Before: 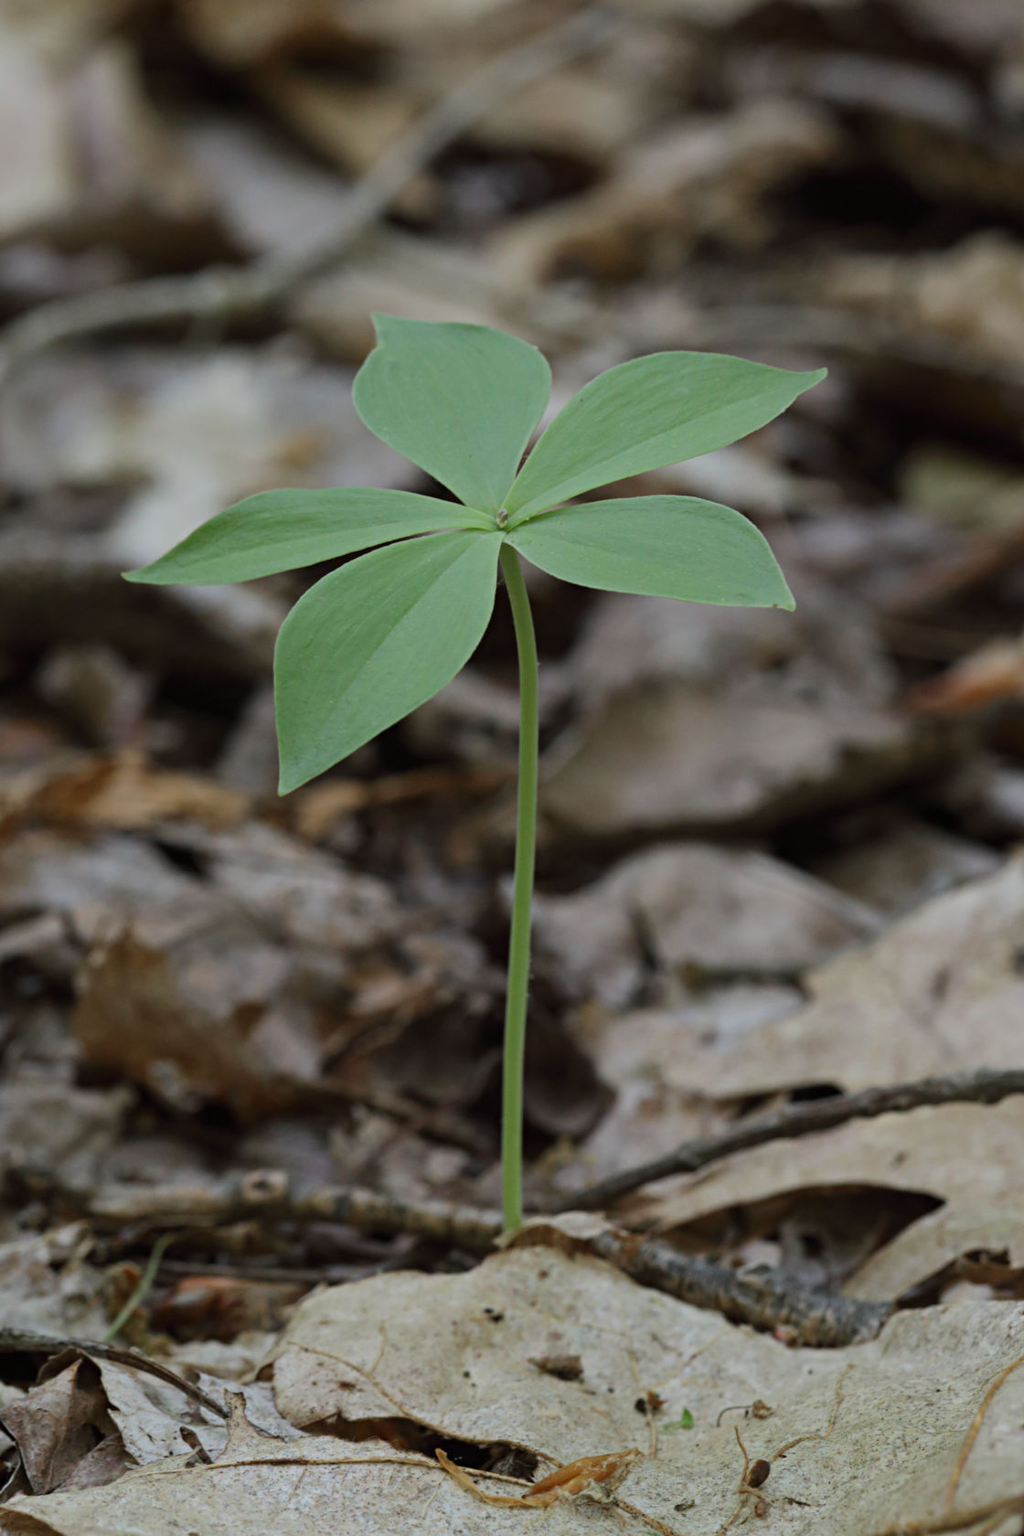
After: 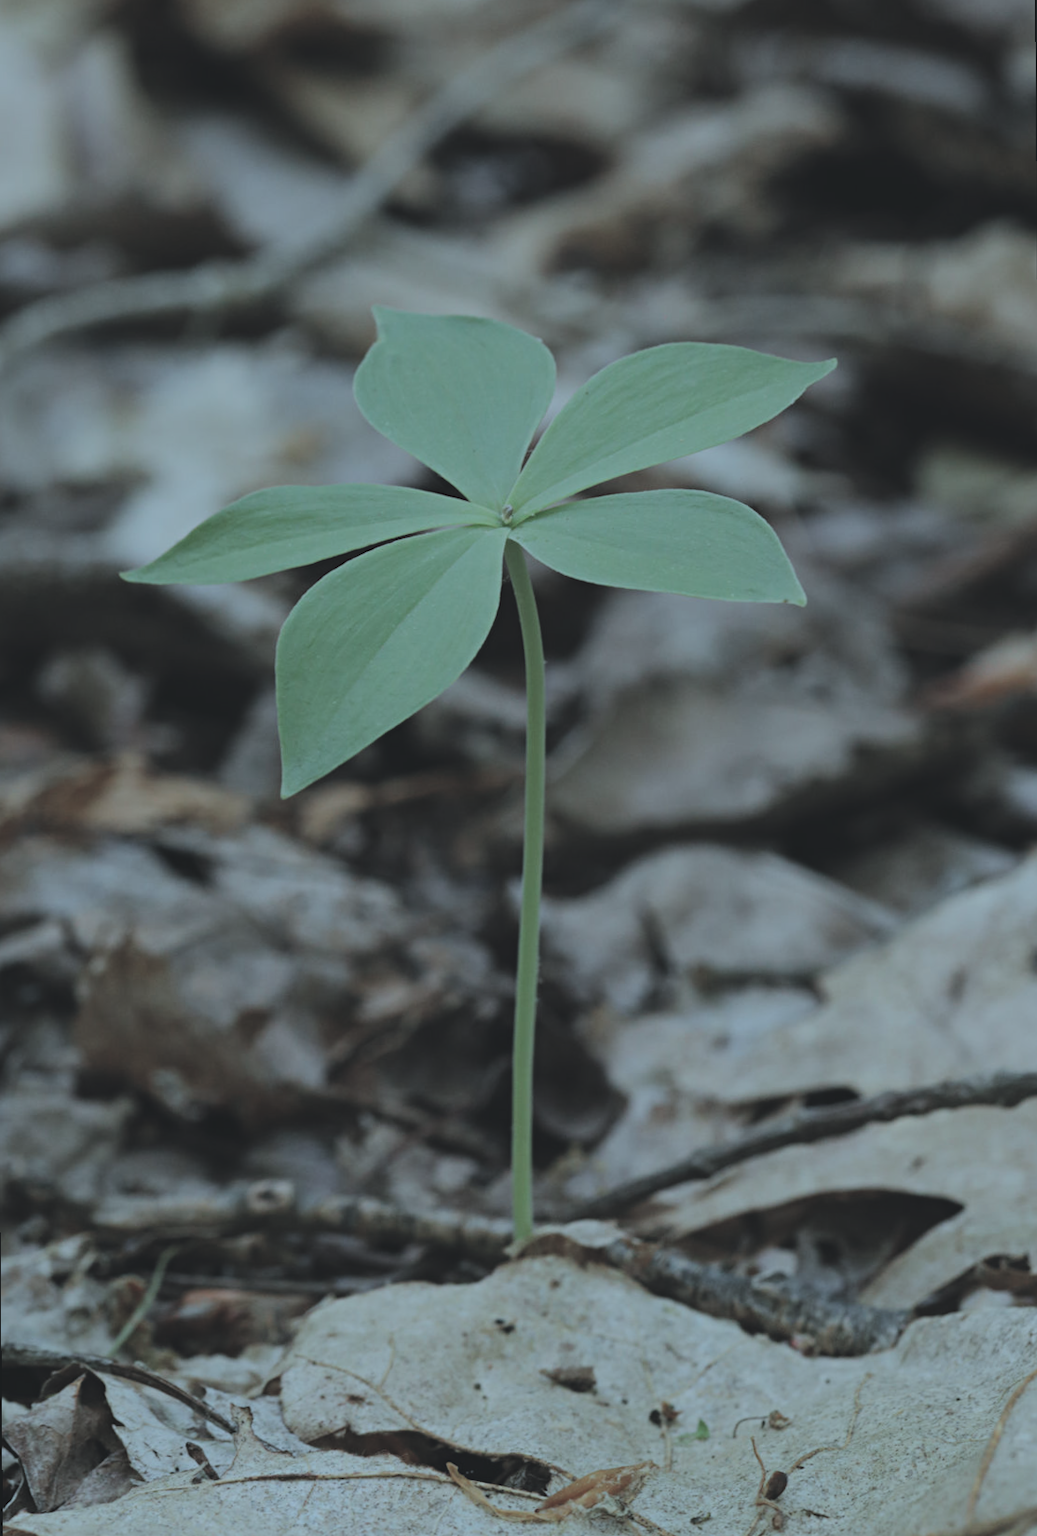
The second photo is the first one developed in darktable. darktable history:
color correction: highlights a* -12.64, highlights b* -18.1, saturation 0.7
exposure: black level correction -0.025, exposure -0.117 EV, compensate highlight preservation false
filmic rgb: black relative exposure -7.65 EV, white relative exposure 4.56 EV, hardness 3.61
rotate and perspective: rotation -0.45°, automatic cropping original format, crop left 0.008, crop right 0.992, crop top 0.012, crop bottom 0.988
